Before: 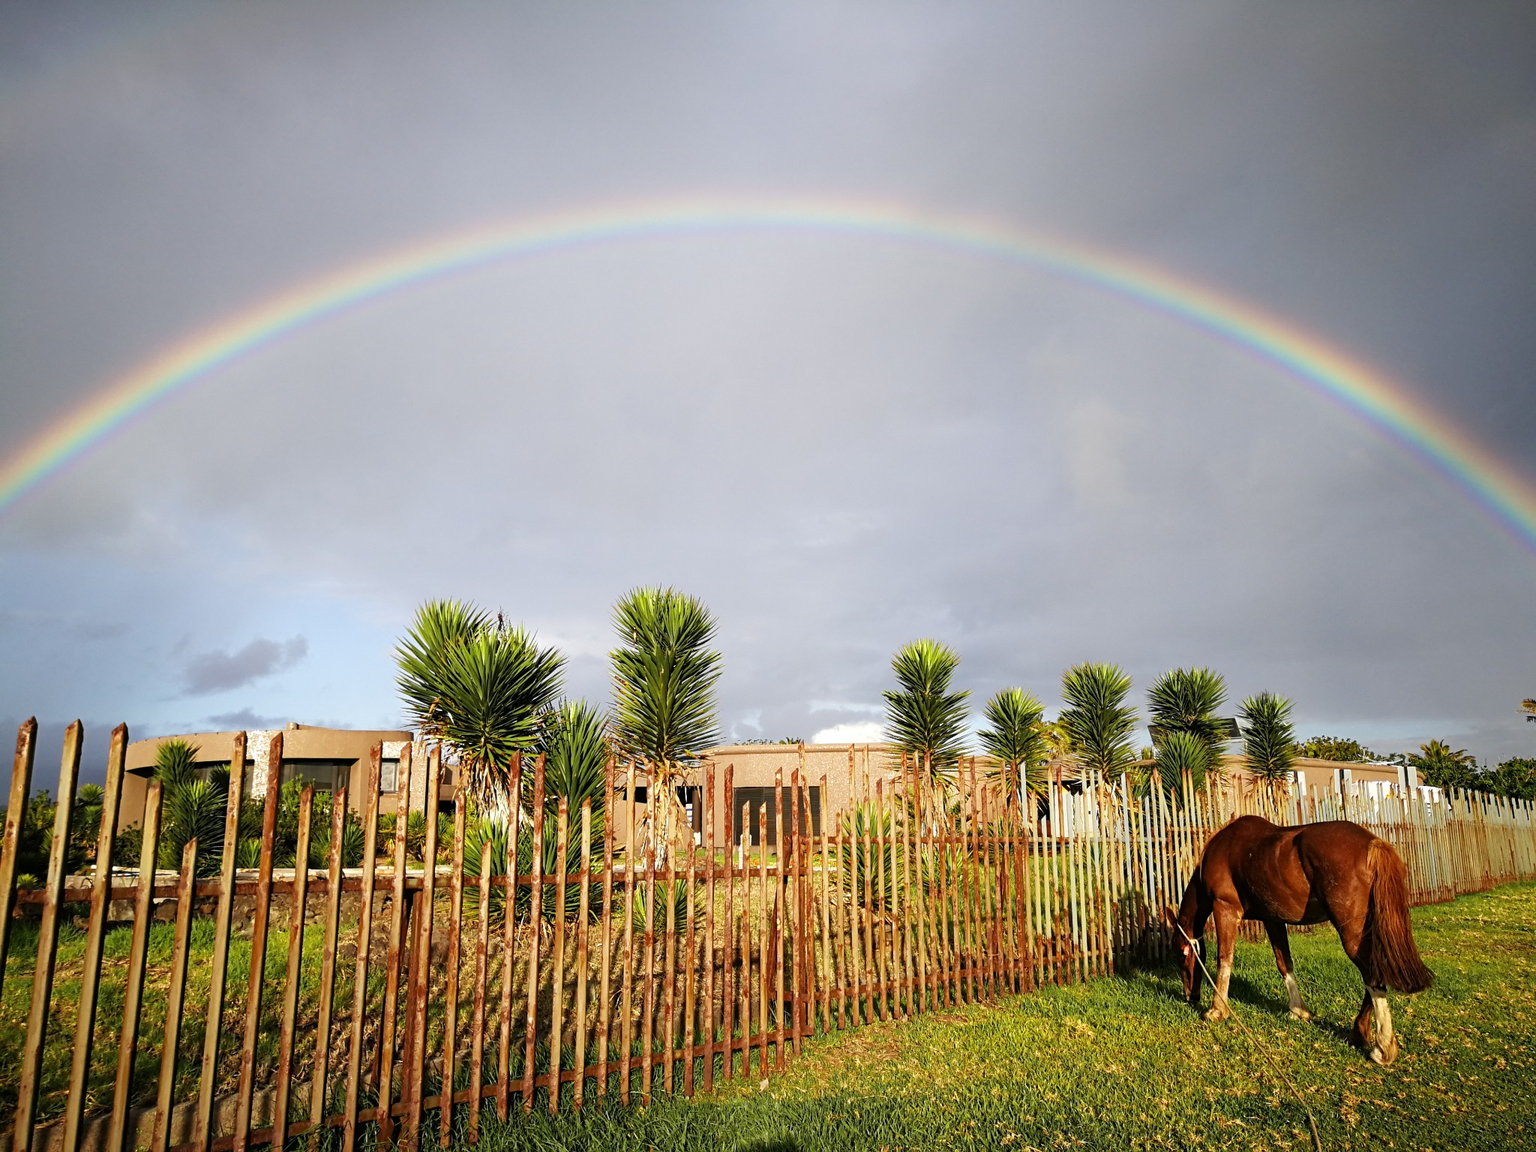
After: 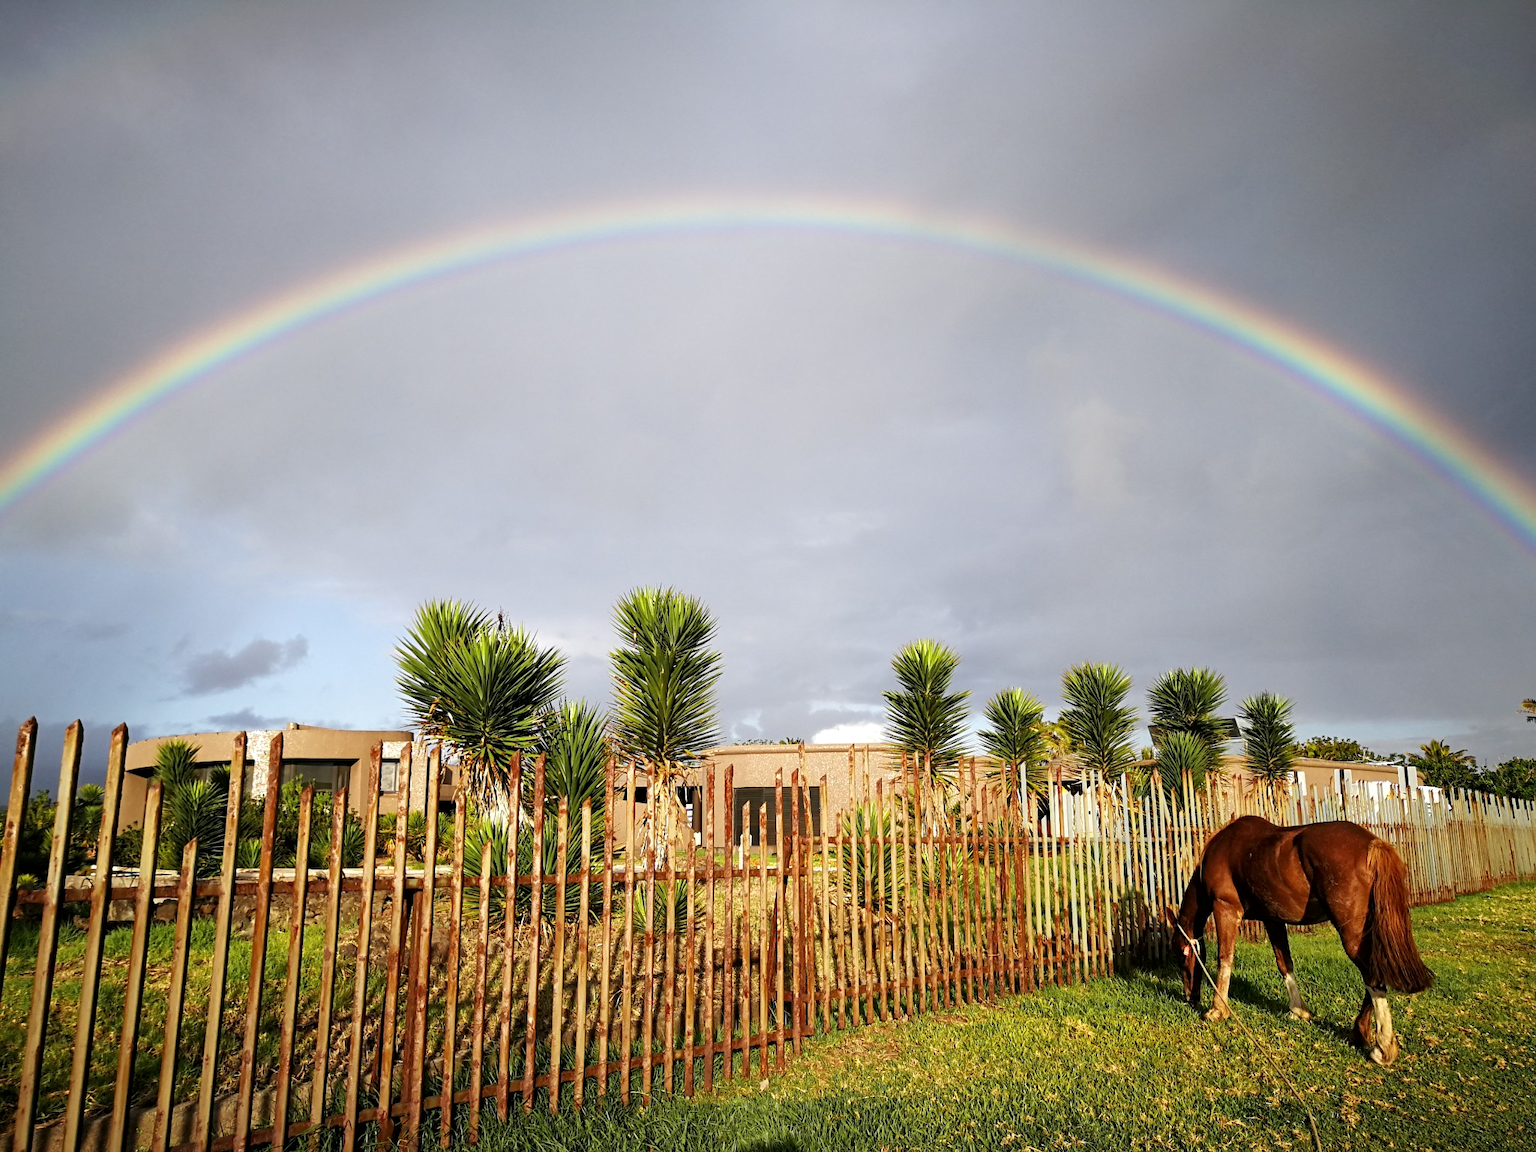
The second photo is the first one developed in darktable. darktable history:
local contrast: mode bilateral grid, contrast 20, coarseness 50, detail 120%, midtone range 0.2
color balance: mode lift, gamma, gain (sRGB)
